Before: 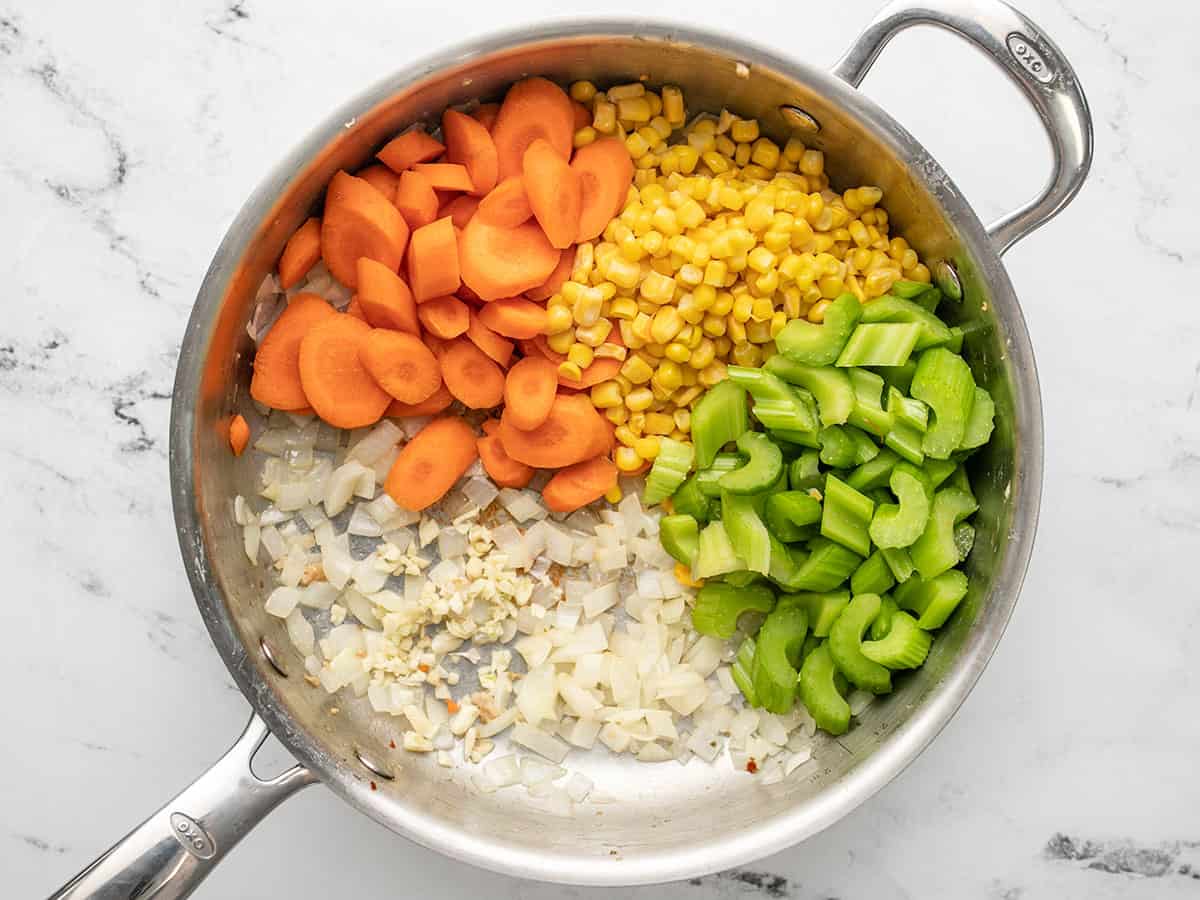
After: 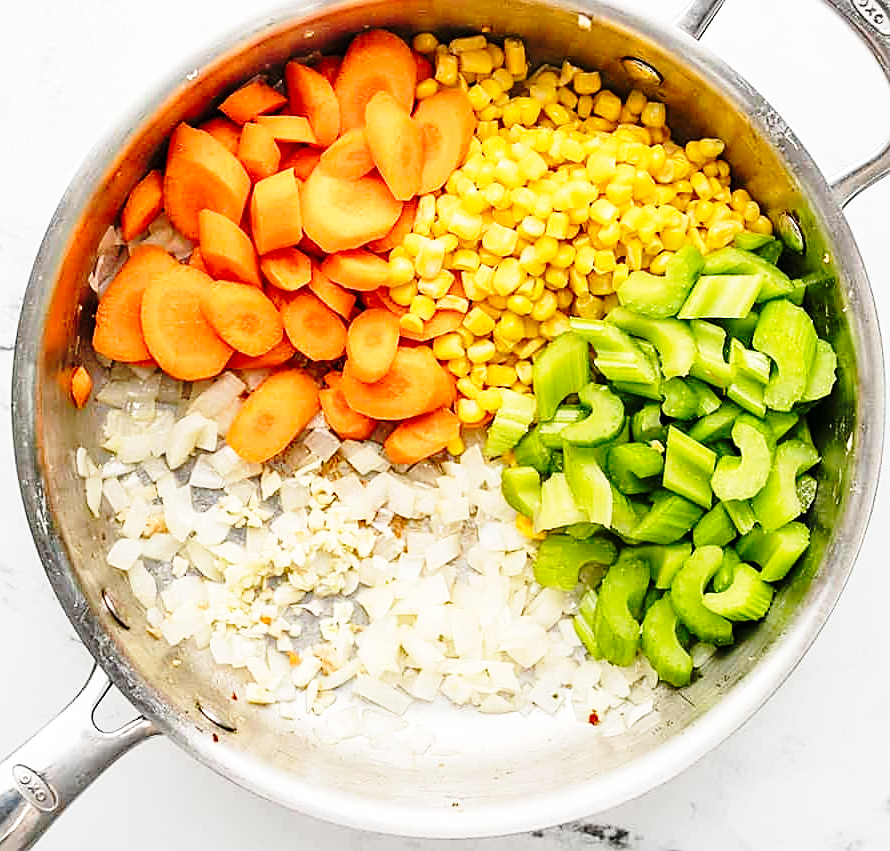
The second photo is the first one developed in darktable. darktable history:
crop and rotate: left 13.179%, top 5.418%, right 12.582%
base curve: curves: ch0 [(0, 0) (0.04, 0.03) (0.133, 0.232) (0.448, 0.748) (0.843, 0.968) (1, 1)], preserve colors none
sharpen: on, module defaults
